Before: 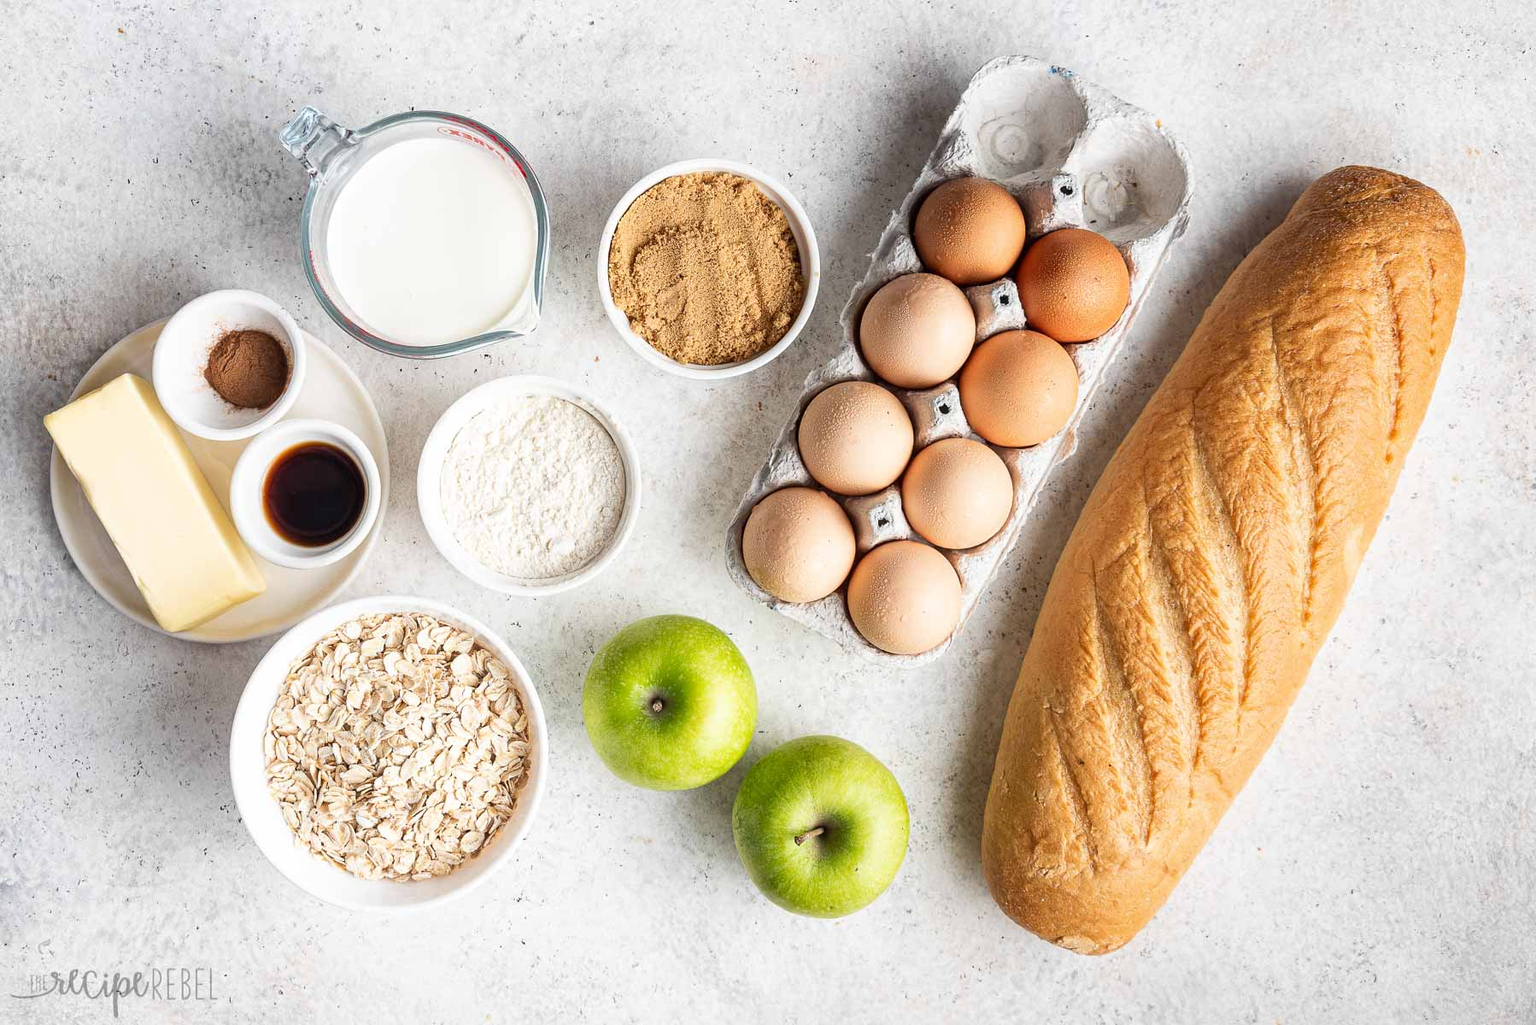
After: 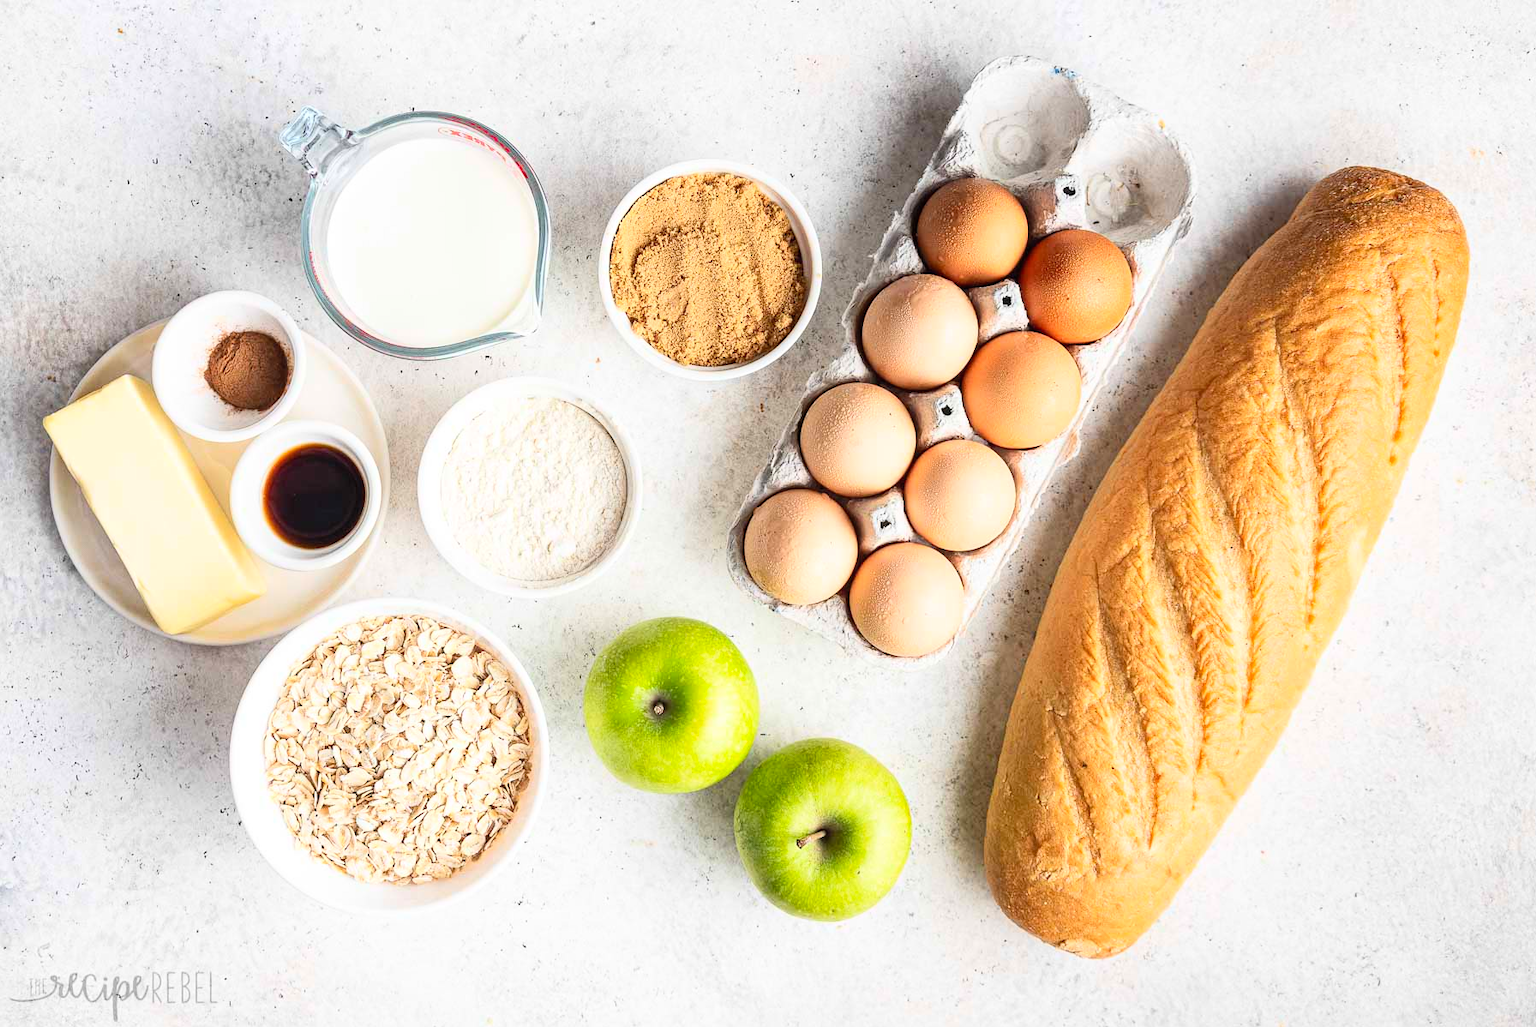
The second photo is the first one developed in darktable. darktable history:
contrast brightness saturation: contrast 0.202, brightness 0.168, saturation 0.22
crop: left 0.107%
